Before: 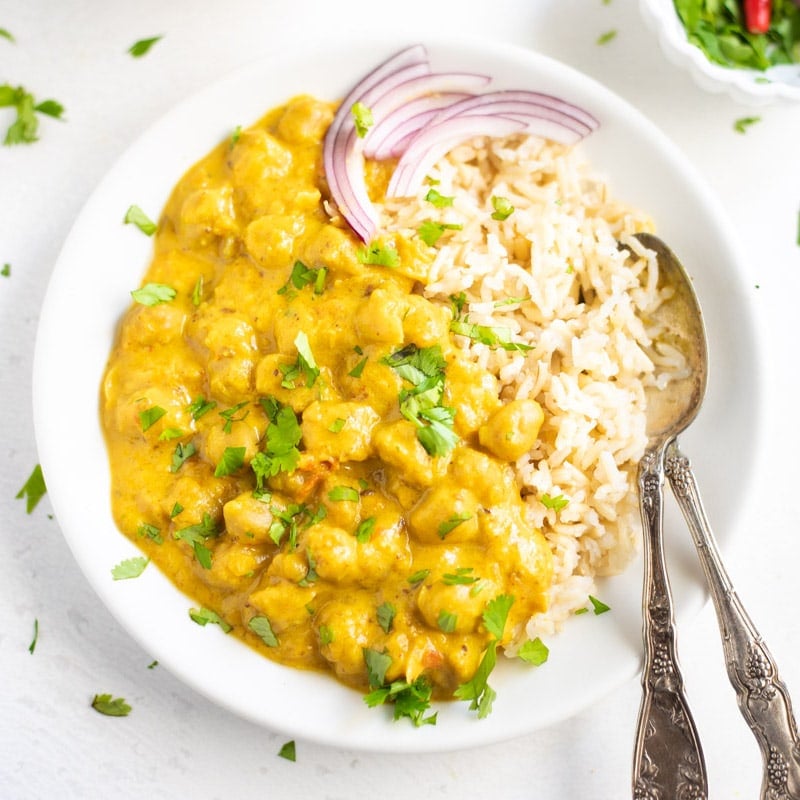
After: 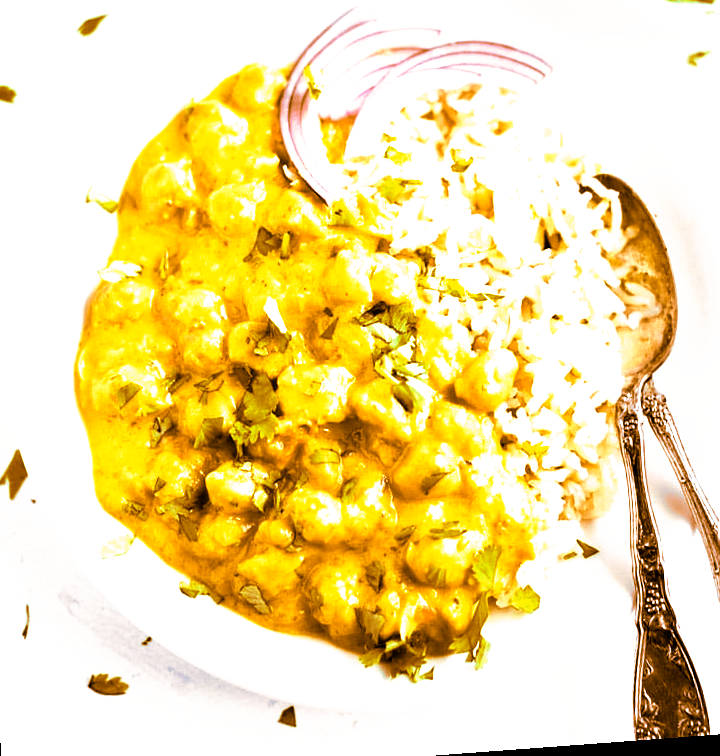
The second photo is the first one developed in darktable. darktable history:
sharpen: amount 0.2
rotate and perspective: rotation -4.25°, automatic cropping off
filmic rgb: black relative exposure -8.2 EV, white relative exposure 2.2 EV, threshold 3 EV, hardness 7.11, latitude 85.74%, contrast 1.696, highlights saturation mix -4%, shadows ↔ highlights balance -2.69%, preserve chrominance no, color science v5 (2021), contrast in shadows safe, contrast in highlights safe, enable highlight reconstruction true
haze removal: adaptive false
crop: left 6.446%, top 8.188%, right 9.538%, bottom 3.548%
contrast brightness saturation: saturation -0.05
split-toning: shadows › hue 26°, shadows › saturation 0.92, highlights › hue 40°, highlights › saturation 0.92, balance -63, compress 0%
white balance: red 0.984, blue 1.059
